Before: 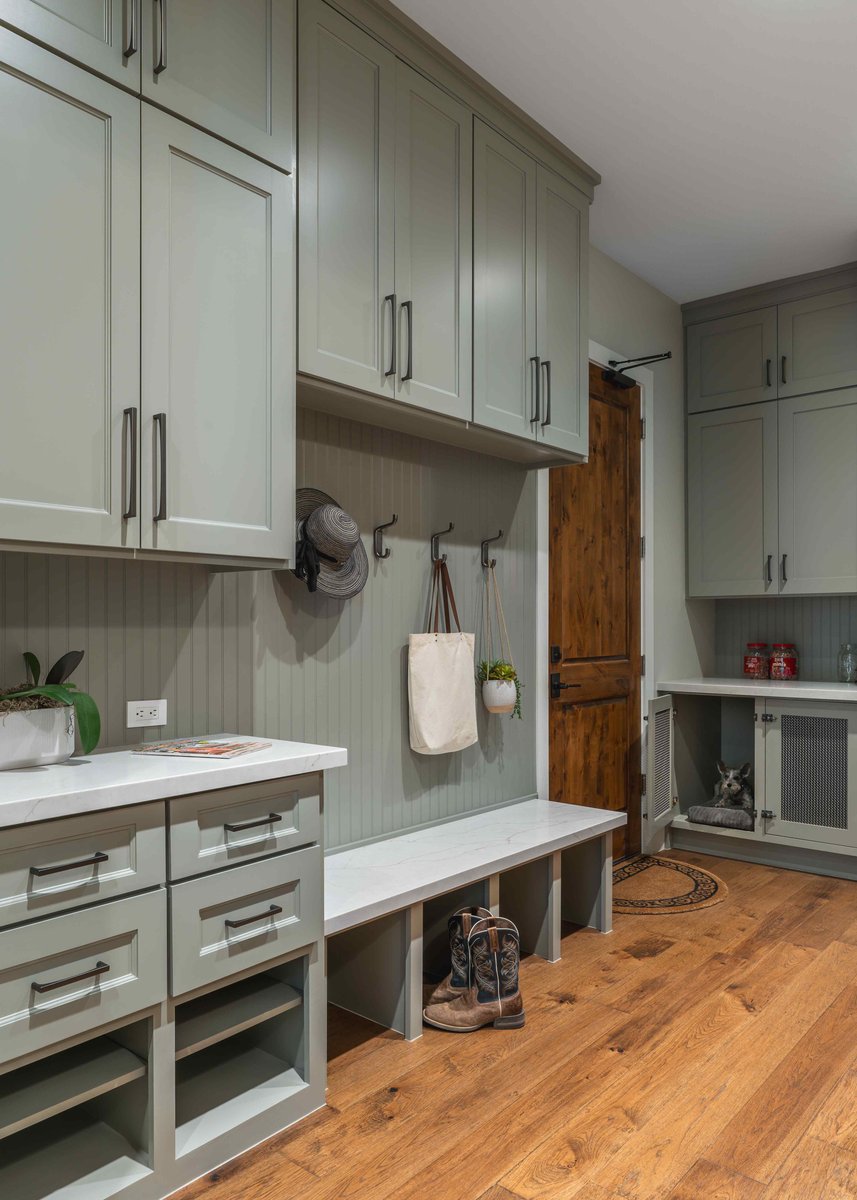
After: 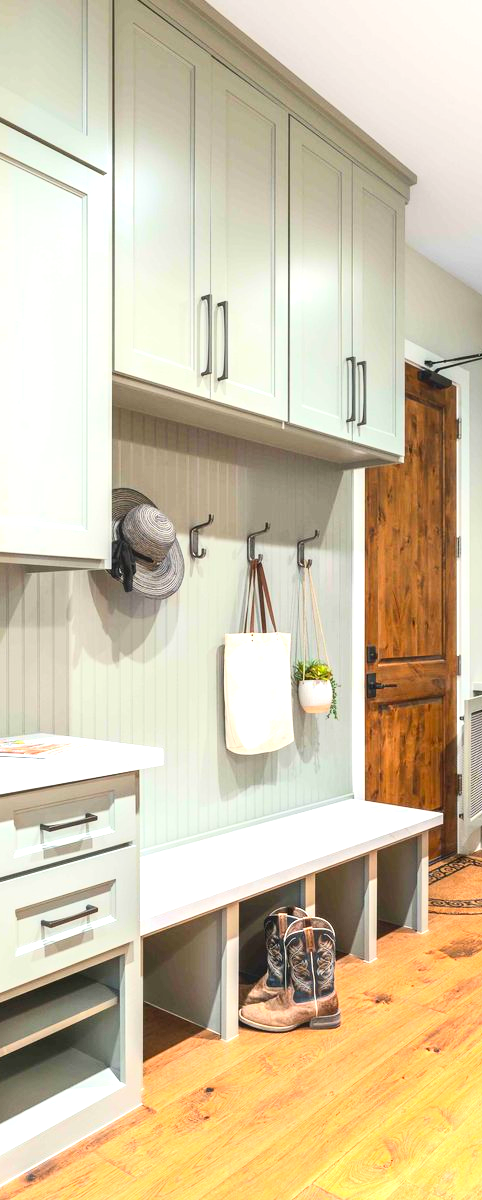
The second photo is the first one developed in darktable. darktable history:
contrast brightness saturation: contrast 0.205, brightness 0.166, saturation 0.224
crop: left 21.541%, right 22.193%
exposure: black level correction 0, exposure 1.4 EV, compensate highlight preservation false
